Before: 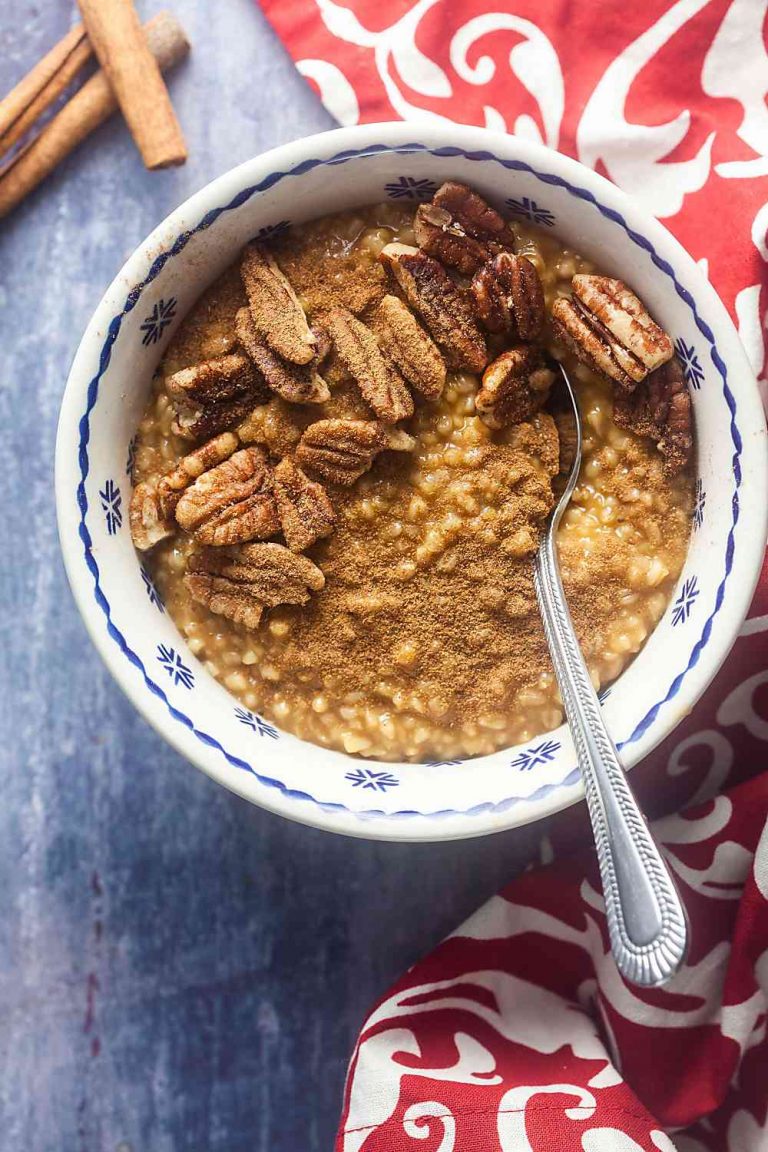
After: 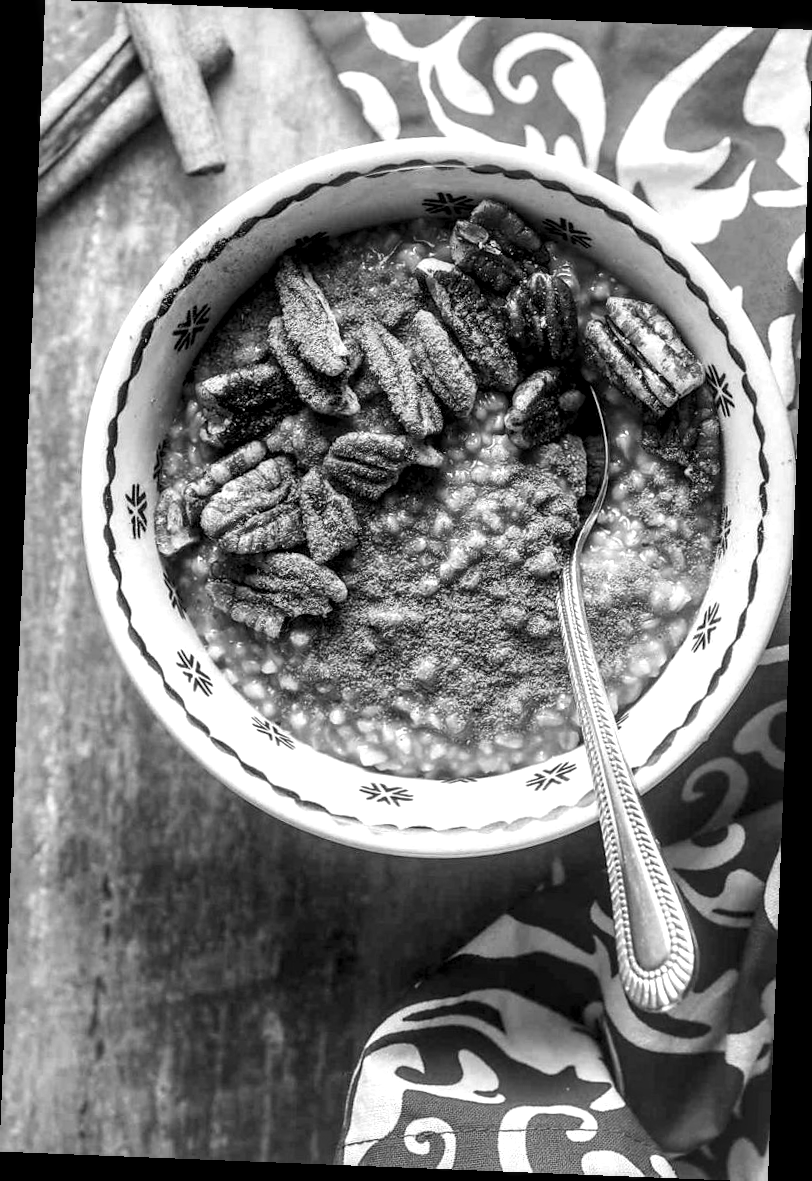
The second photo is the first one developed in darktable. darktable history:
local contrast: highlights 80%, shadows 57%, detail 175%, midtone range 0.602
rotate and perspective: rotation 2.27°, automatic cropping off
monochrome: a -92.57, b 58.91
